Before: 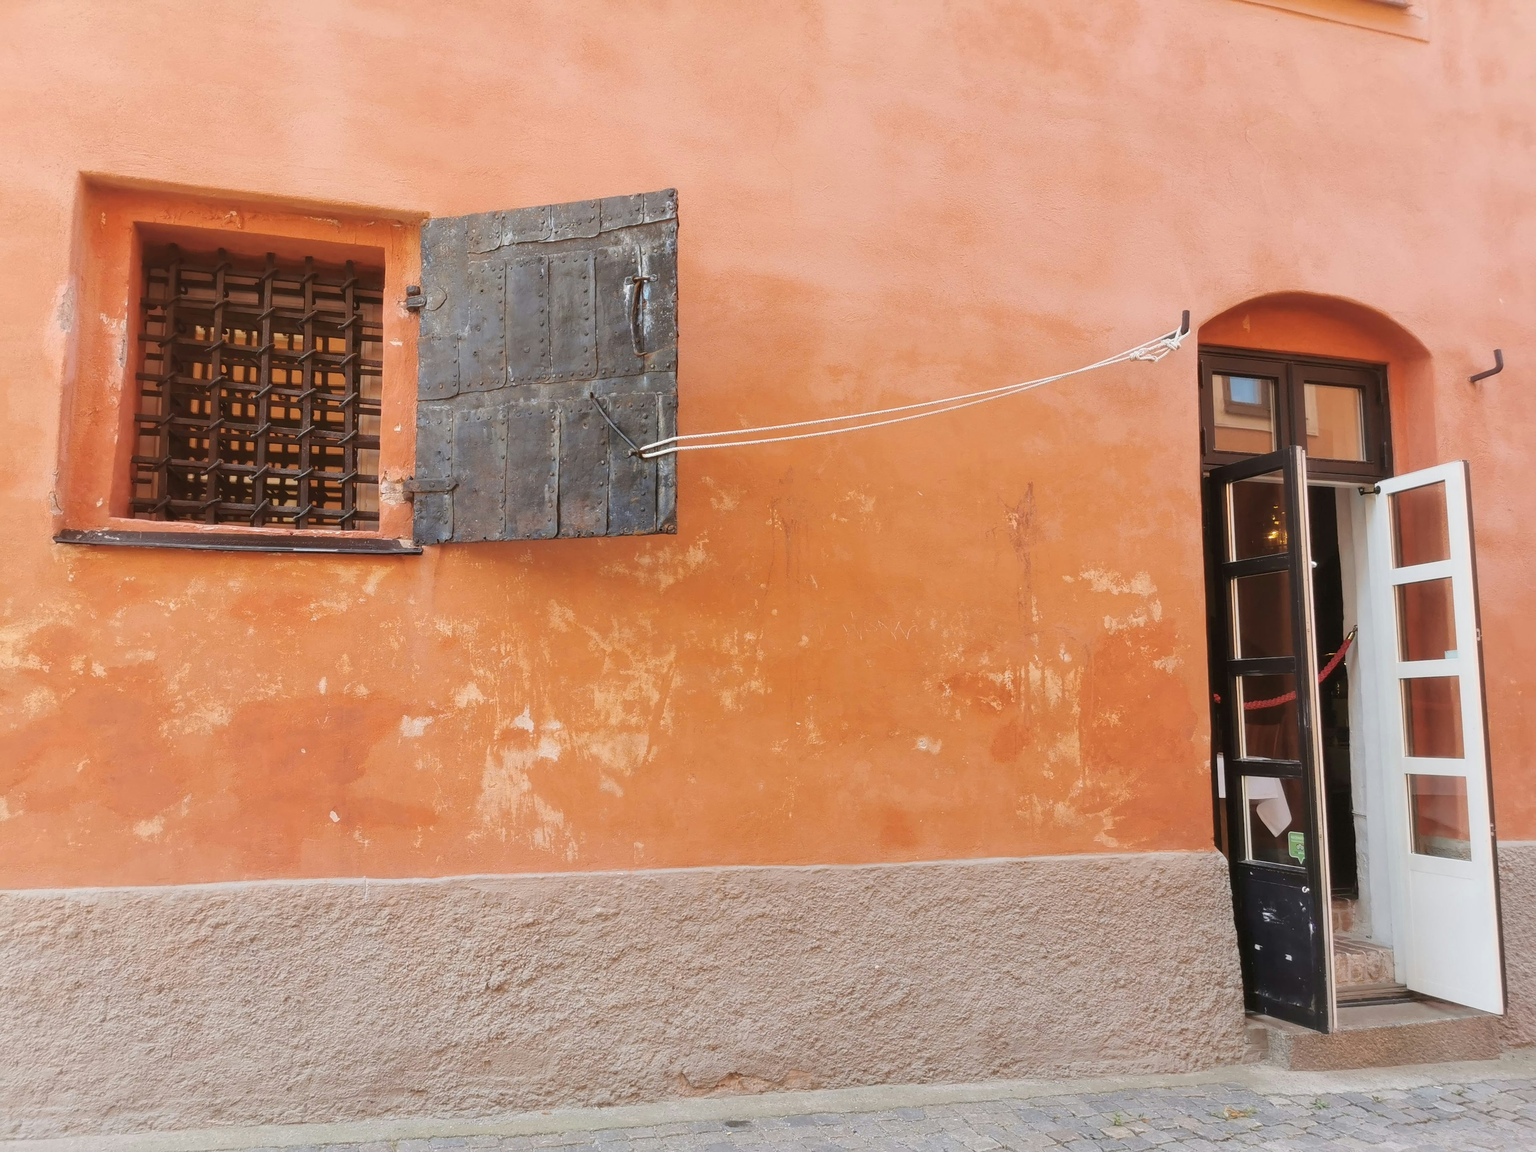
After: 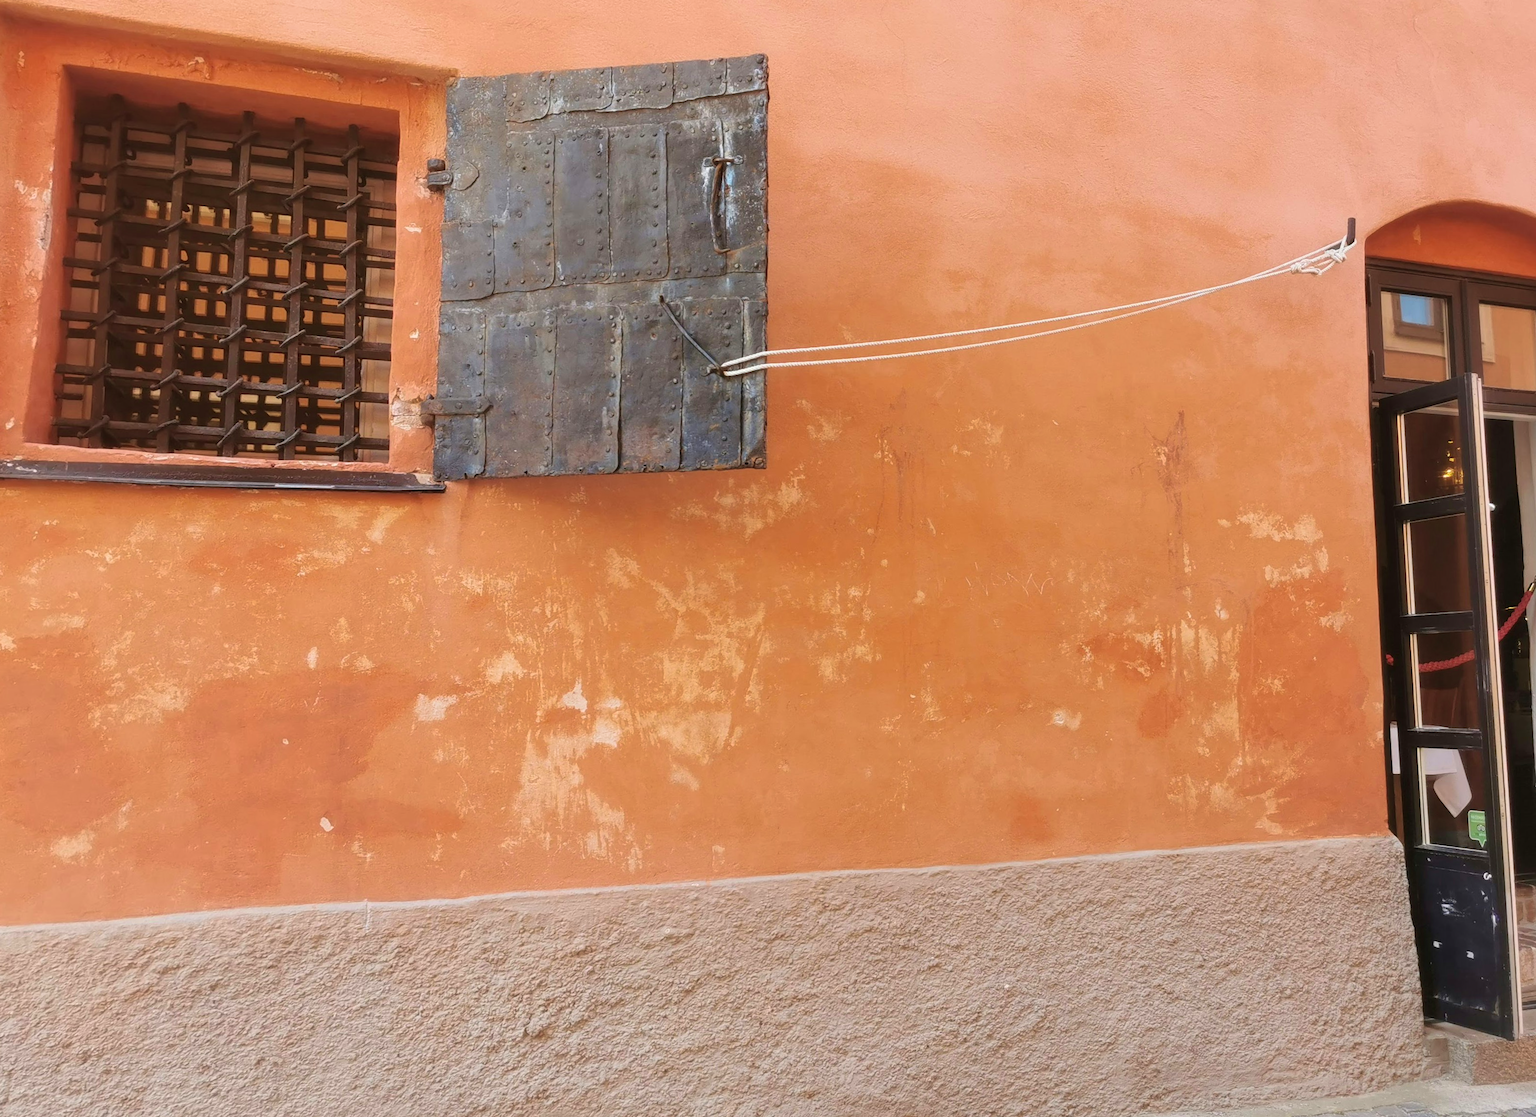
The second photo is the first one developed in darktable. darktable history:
rotate and perspective: rotation -0.013°, lens shift (vertical) -0.027, lens shift (horizontal) 0.178, crop left 0.016, crop right 0.989, crop top 0.082, crop bottom 0.918
velvia: on, module defaults
crop: left 6.446%, top 8.188%, right 9.538%, bottom 3.548%
